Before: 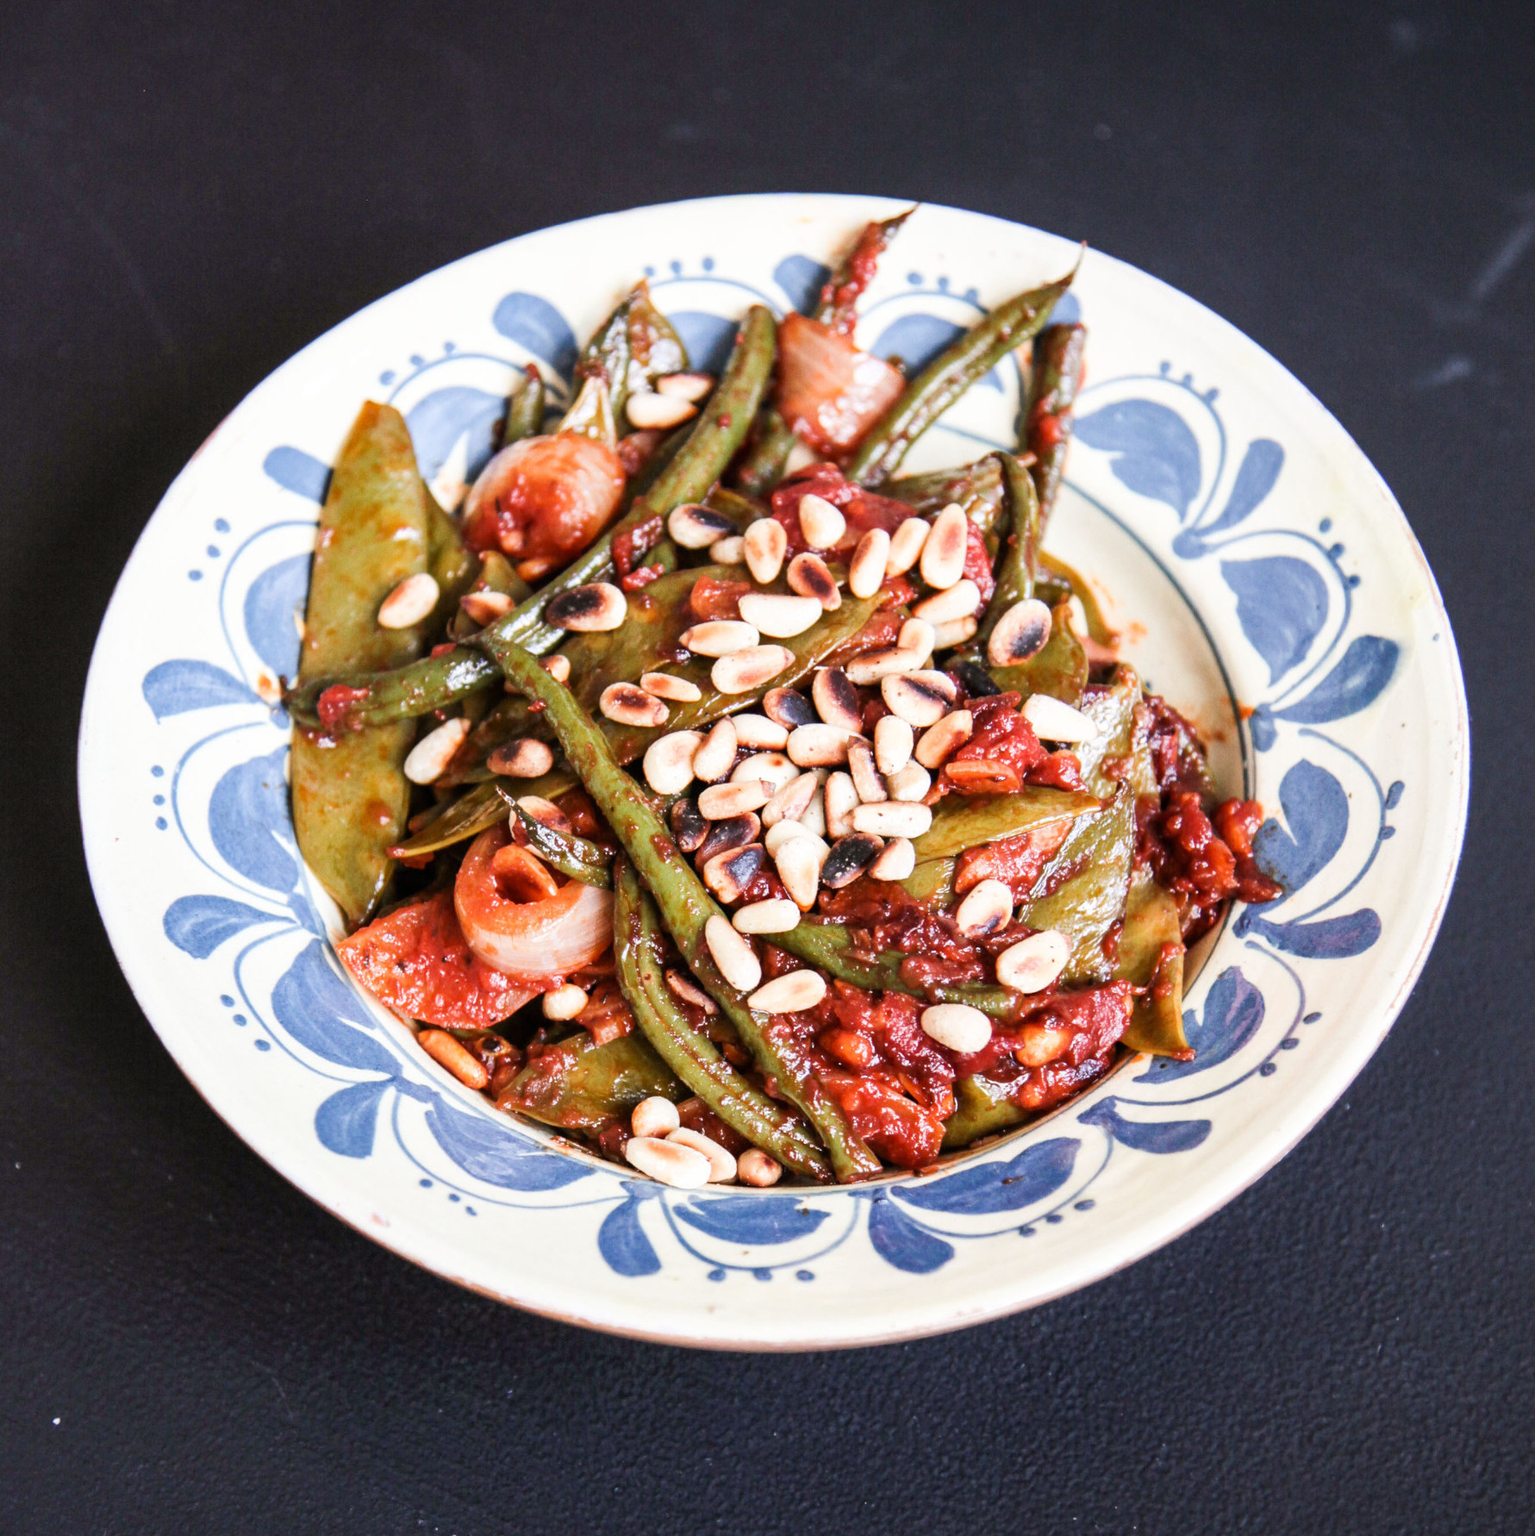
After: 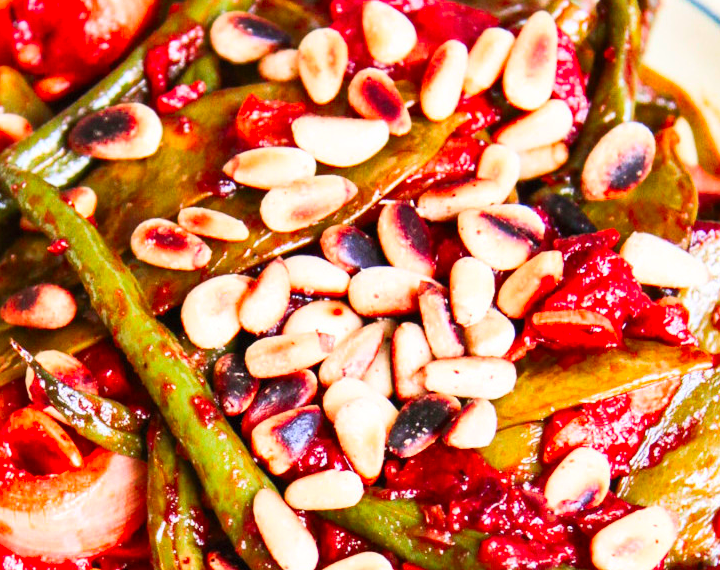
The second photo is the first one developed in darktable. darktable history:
crop: left 31.751%, top 32.172%, right 27.8%, bottom 35.83%
shadows and highlights: low approximation 0.01, soften with gaussian
contrast brightness saturation: contrast 0.2, brightness 0.15, saturation 0.14
color contrast: green-magenta contrast 1.69, blue-yellow contrast 1.49
